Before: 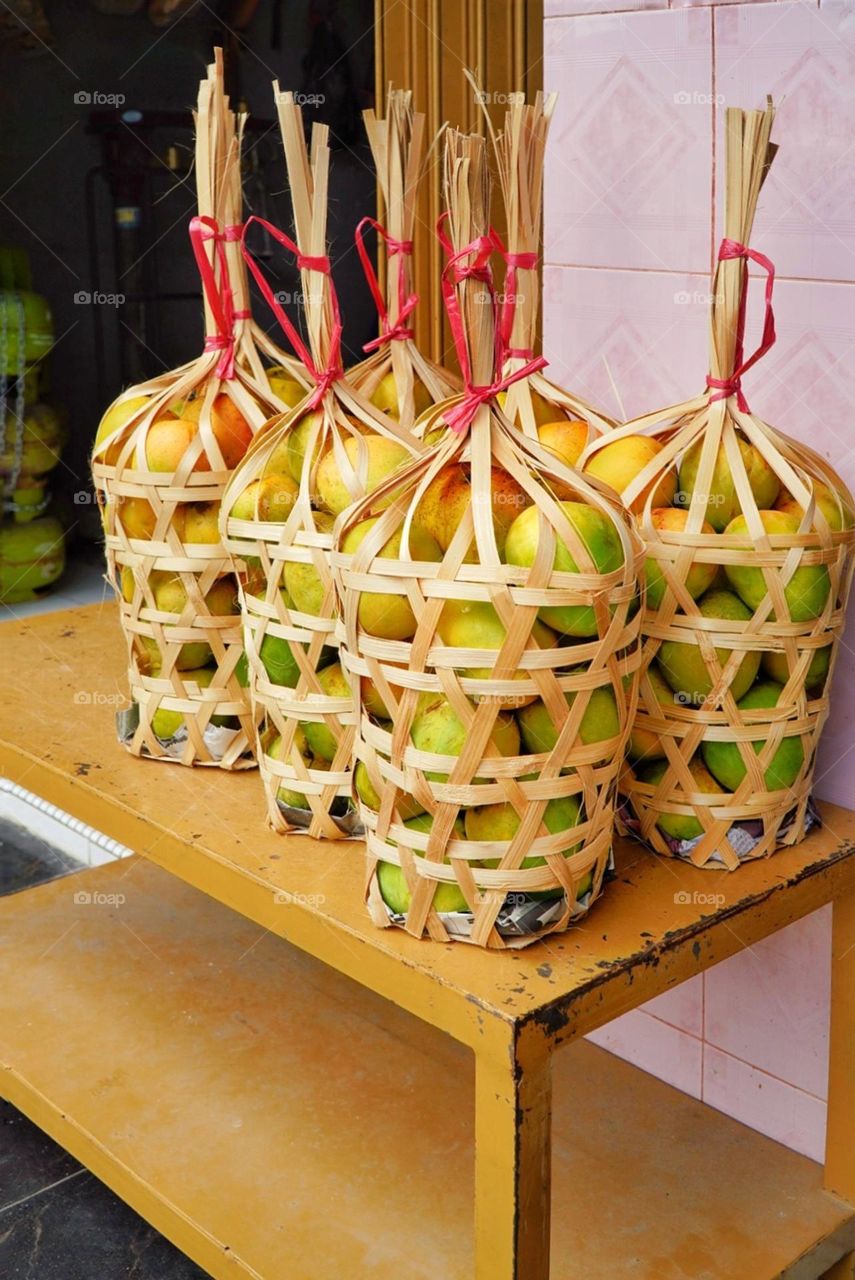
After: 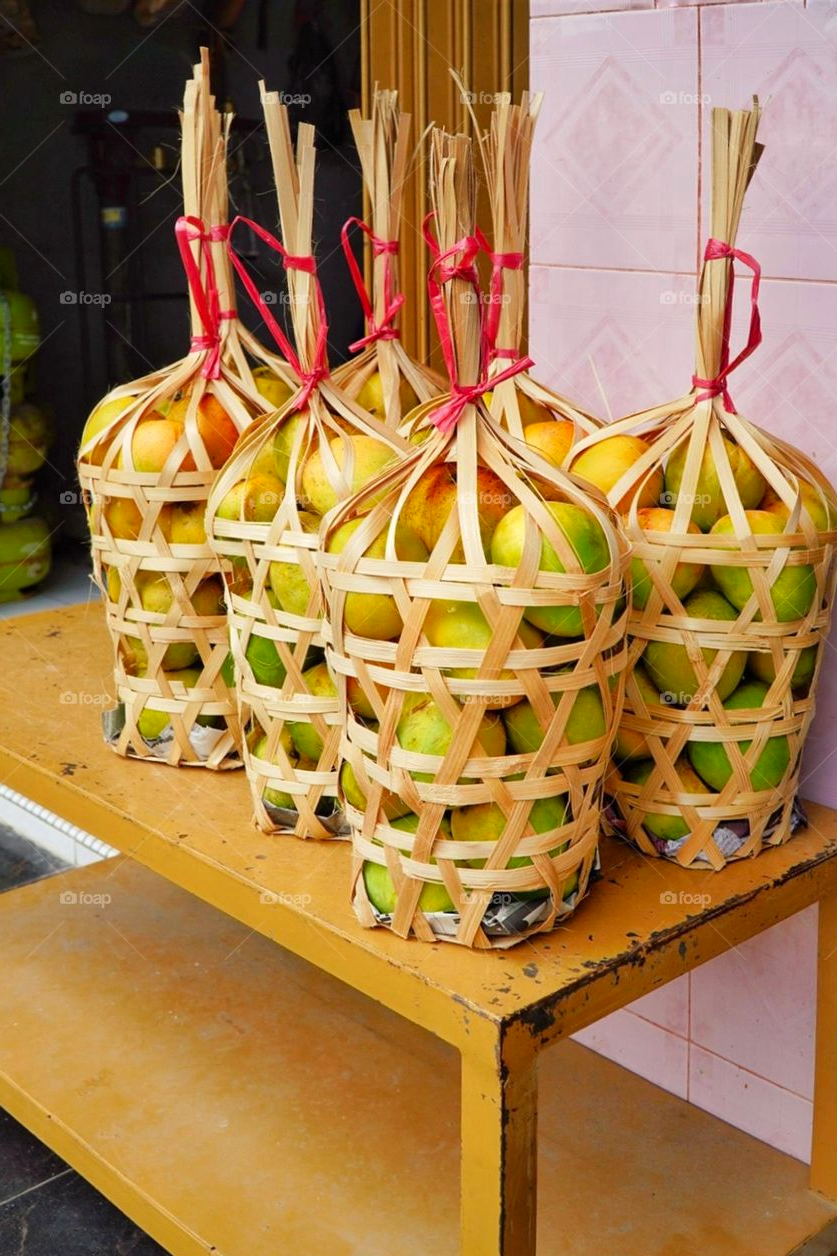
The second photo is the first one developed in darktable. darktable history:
contrast brightness saturation: contrast 0.036, saturation 0.066
crop: left 1.732%, right 0.273%, bottom 1.829%
